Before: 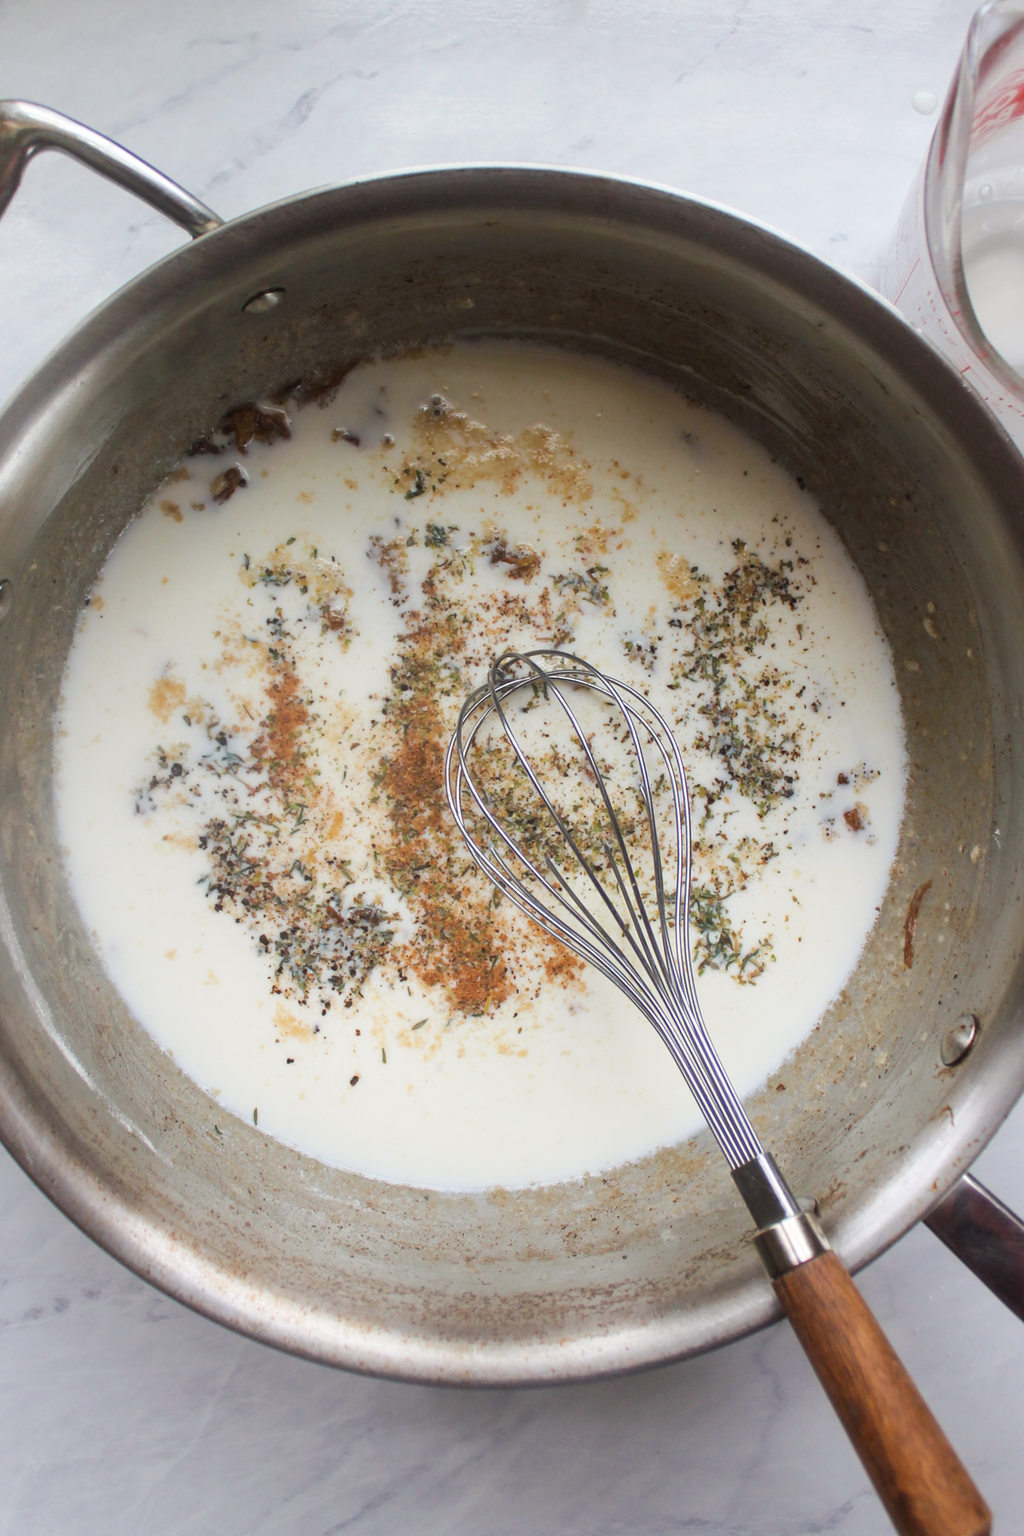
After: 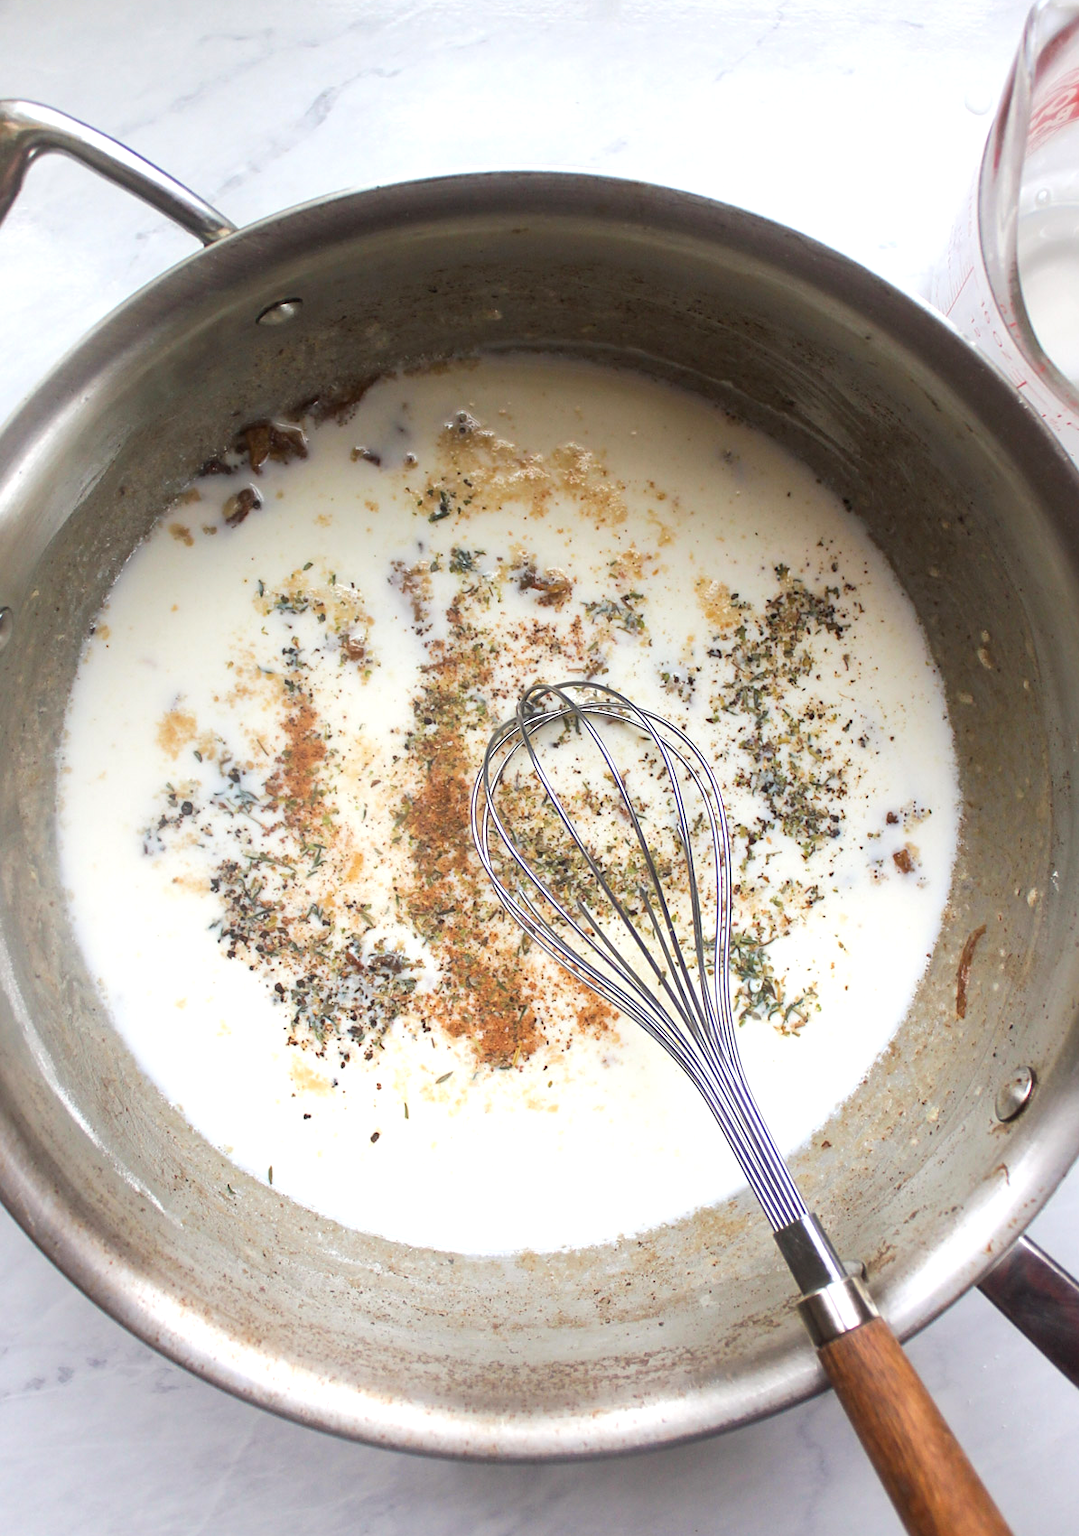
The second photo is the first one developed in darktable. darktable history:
crop: top 0.413%, right 0.257%, bottom 5.043%
exposure: black level correction 0.001, exposure 0.498 EV, compensate exposure bias true, compensate highlight preservation false
sharpen: amount 0.202
